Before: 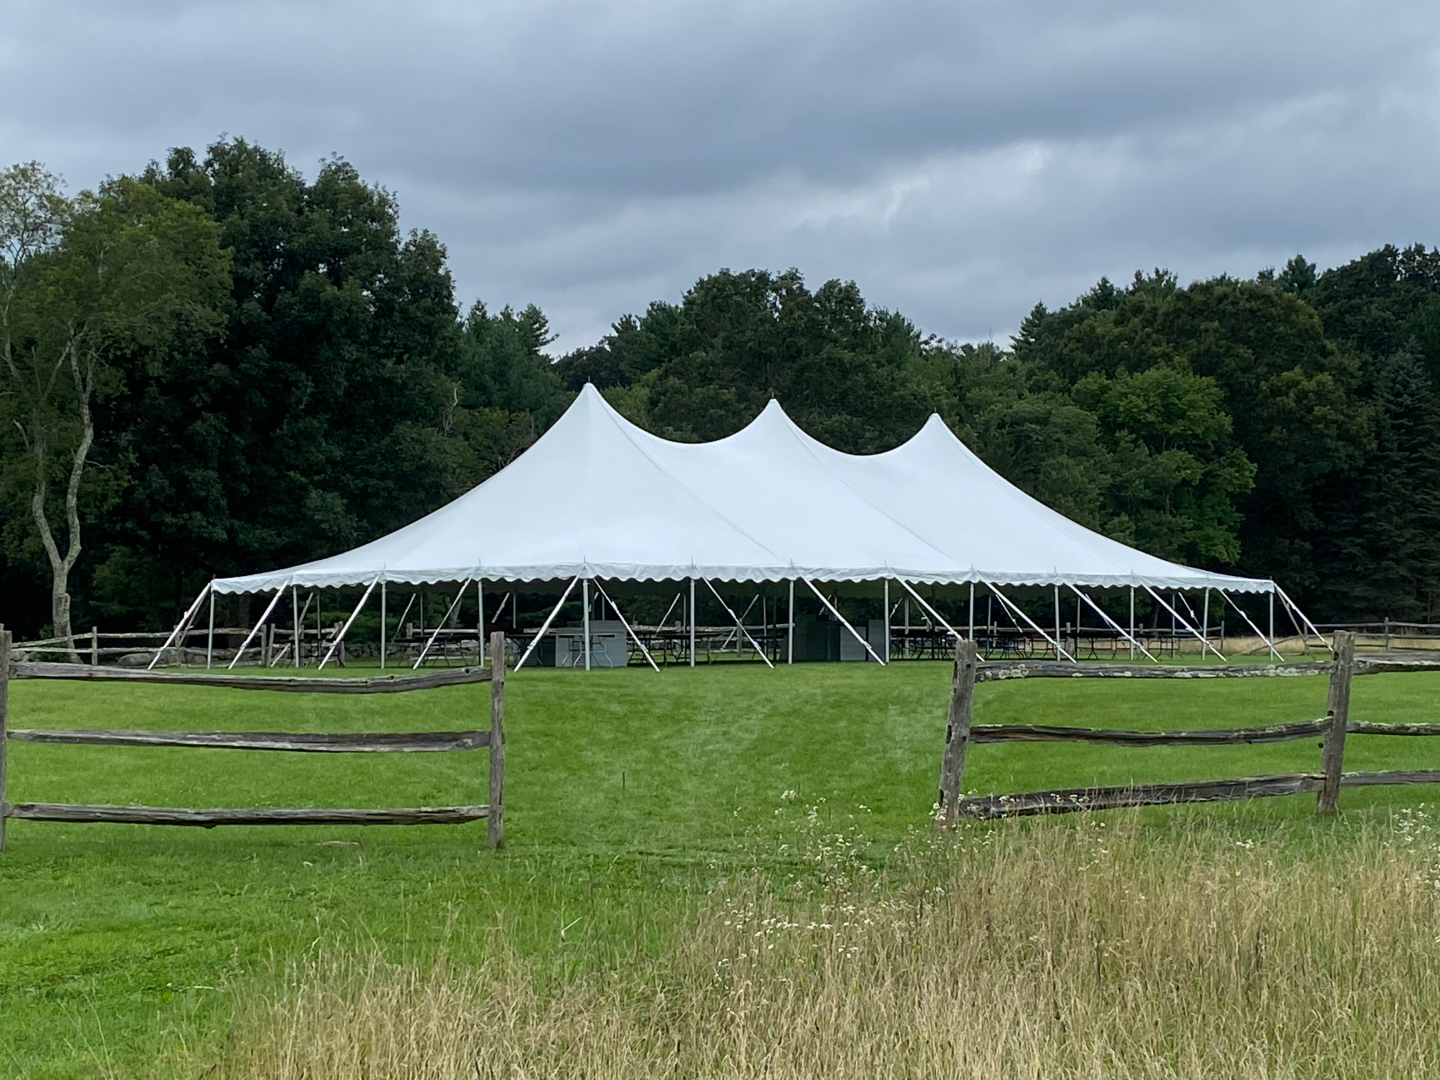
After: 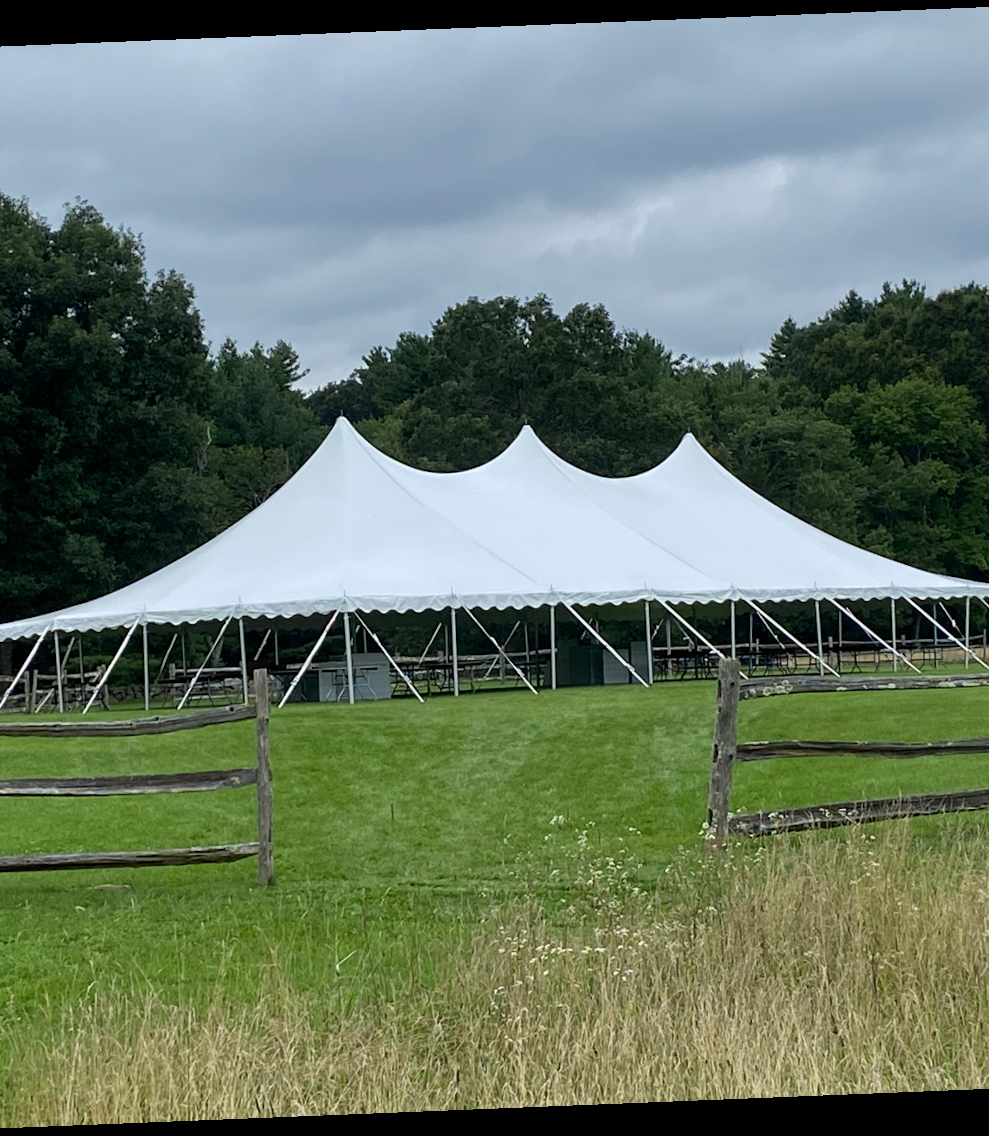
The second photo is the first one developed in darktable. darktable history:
crop and rotate: left 17.732%, right 15.423%
rotate and perspective: rotation -2.29°, automatic cropping off
